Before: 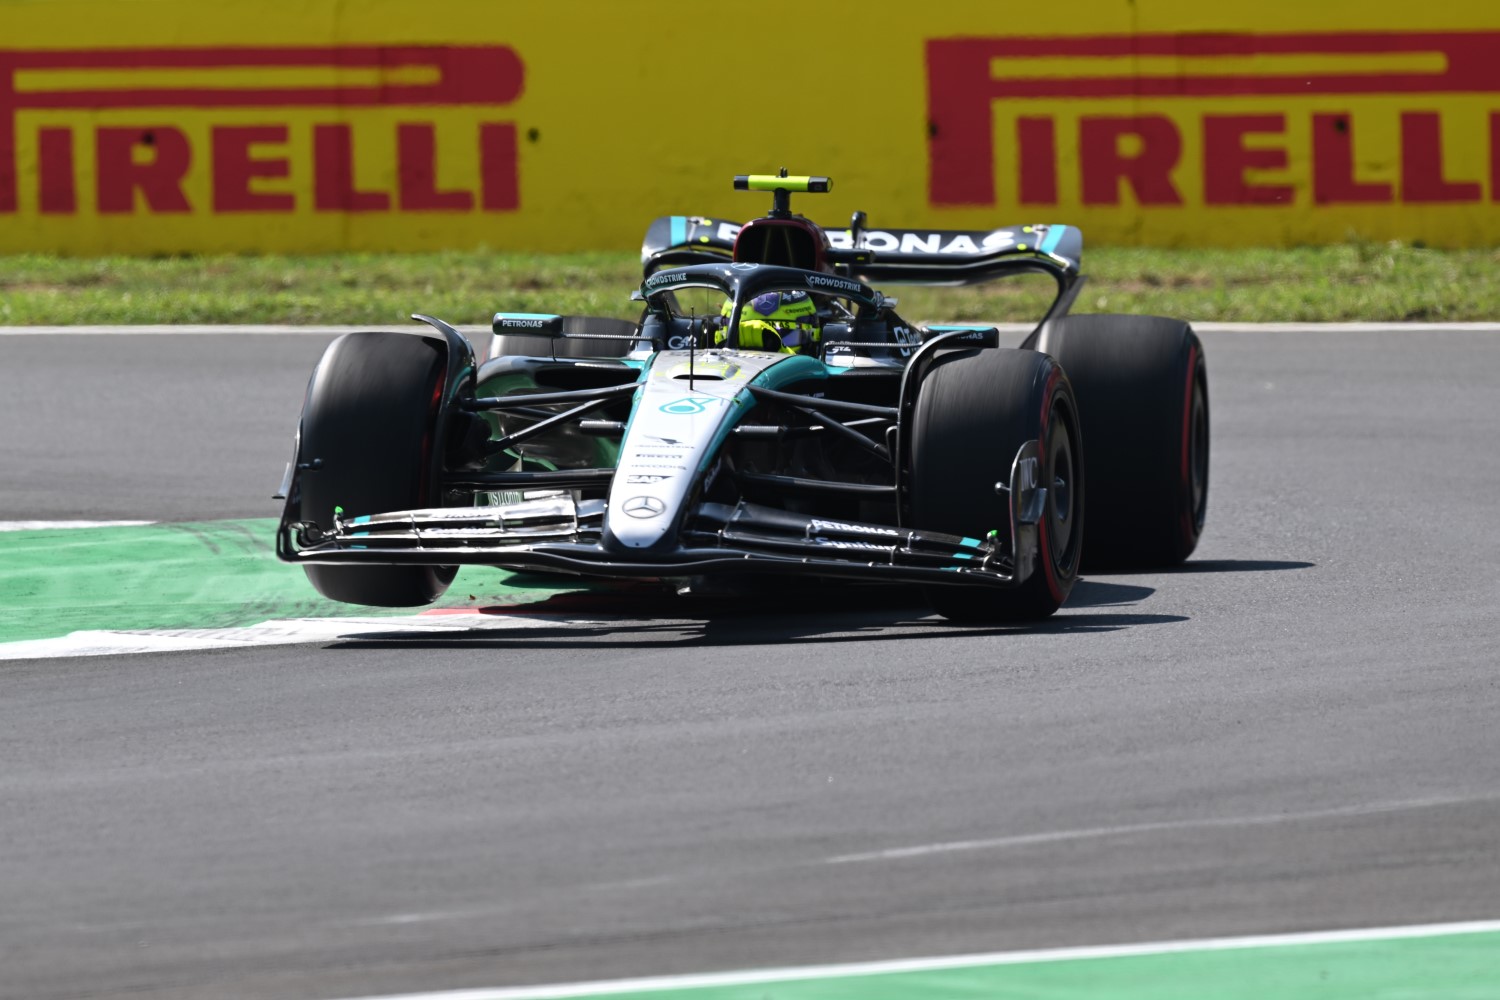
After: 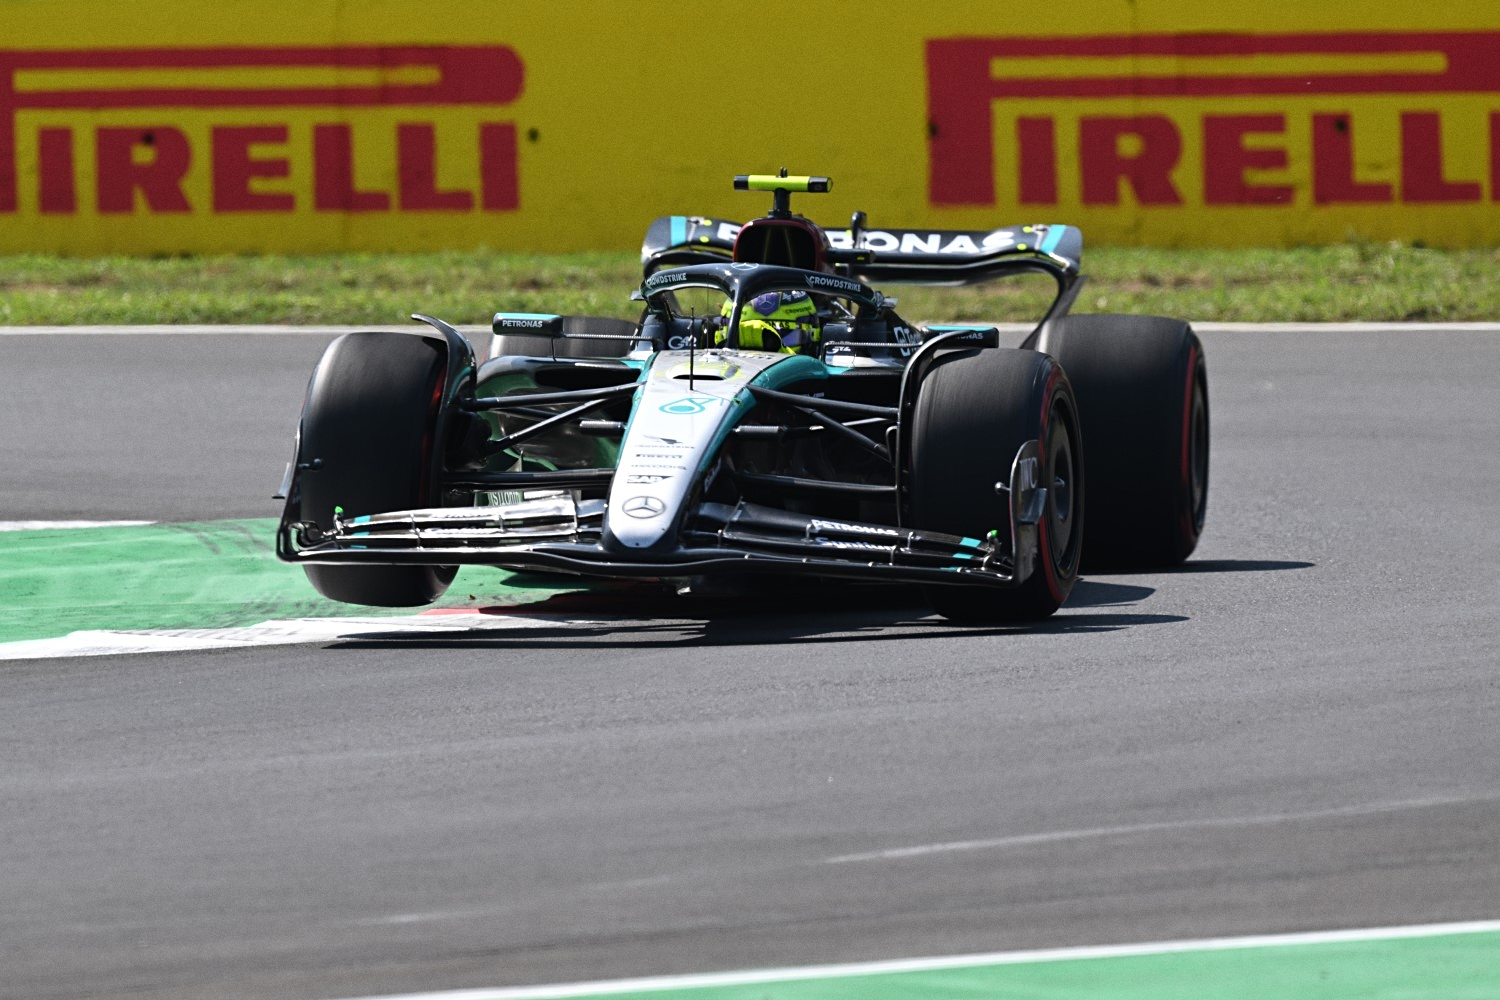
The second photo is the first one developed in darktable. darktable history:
grain: coarseness 0.09 ISO, strength 16.61%
sharpen: amount 0.2
